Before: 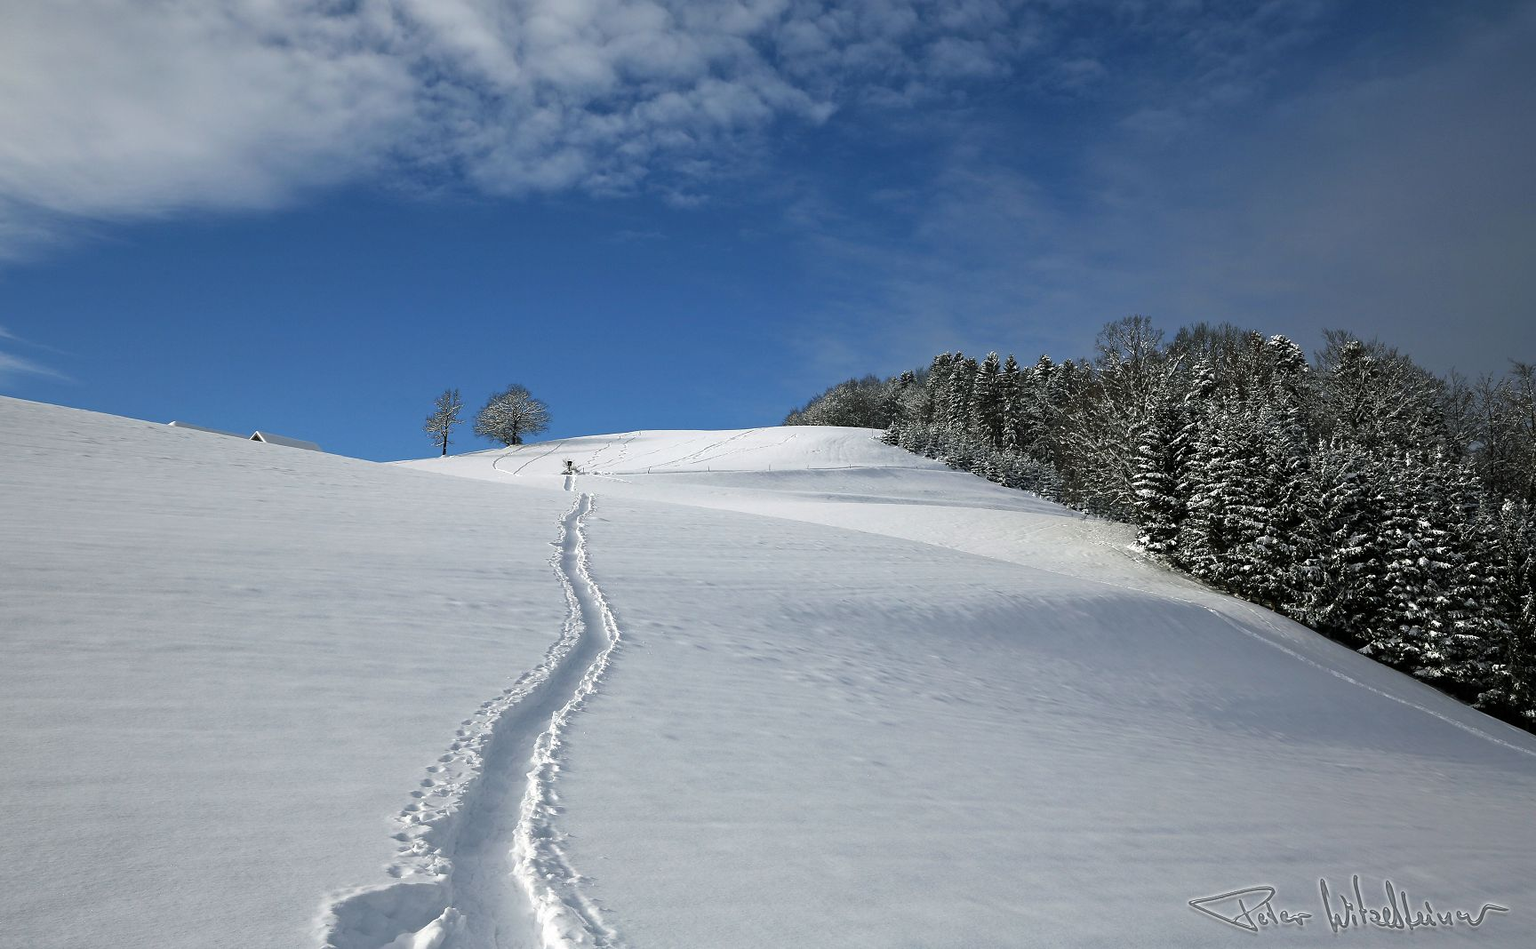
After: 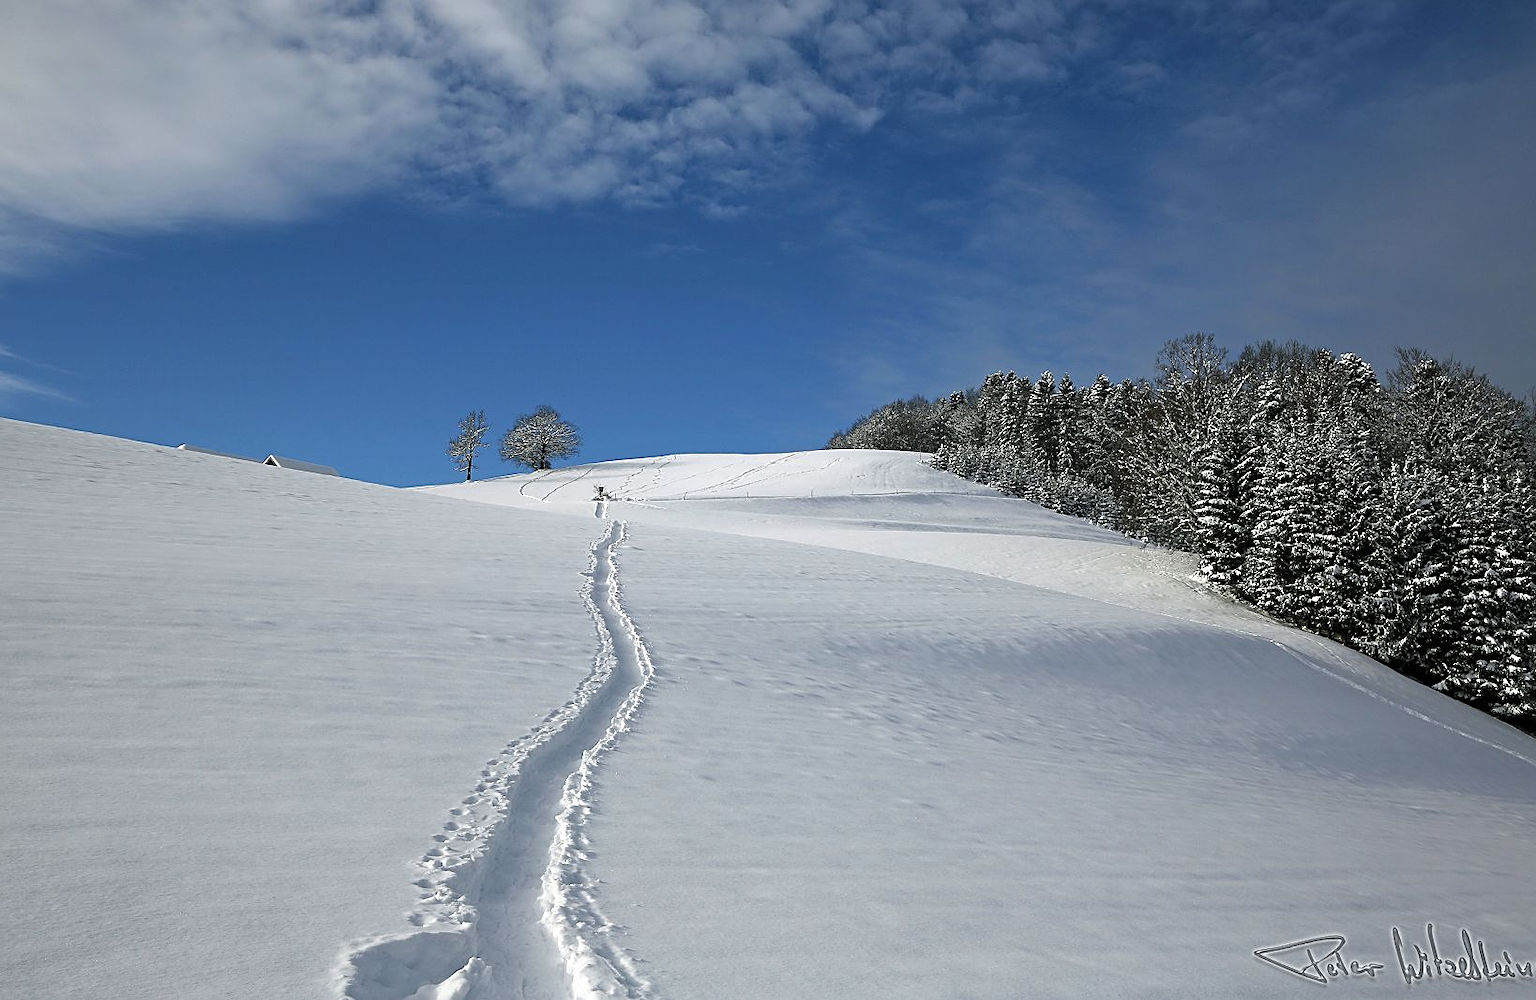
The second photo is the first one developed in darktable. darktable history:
crop and rotate: right 5.167%
sharpen: on, module defaults
